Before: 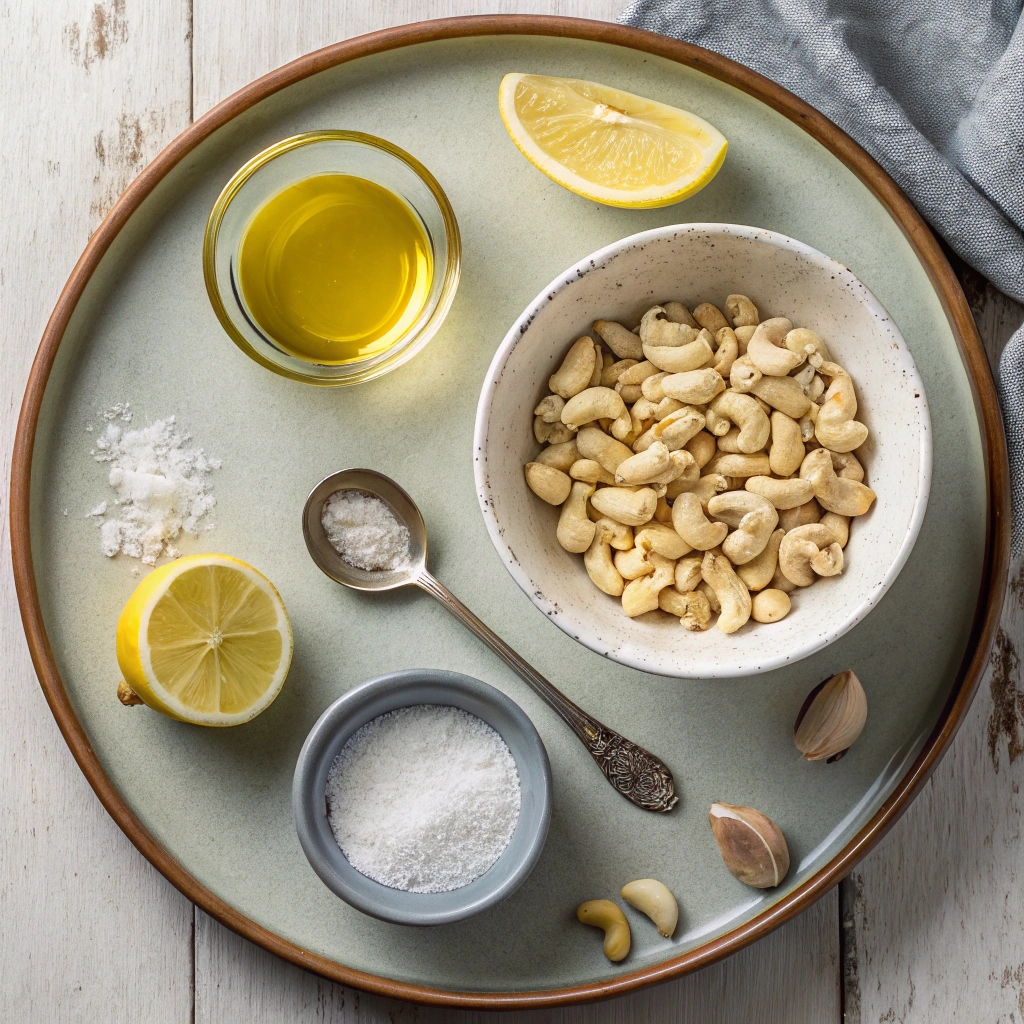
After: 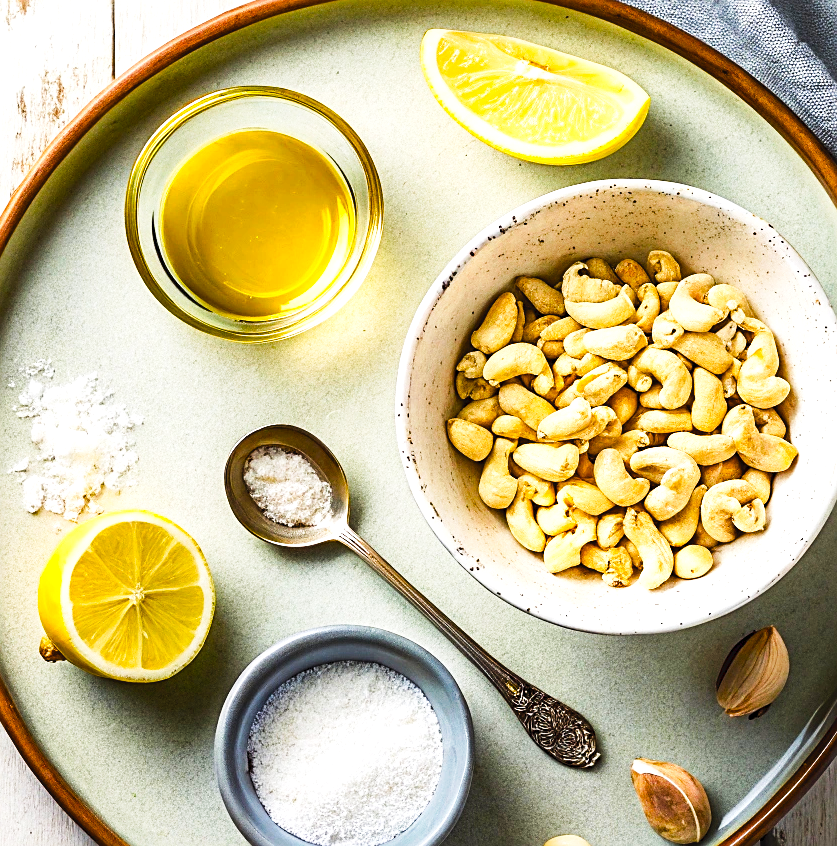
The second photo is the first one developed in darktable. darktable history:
sharpen: on, module defaults
crop and rotate: left 7.668%, top 4.366%, right 10.581%, bottom 12.997%
contrast brightness saturation: saturation -0.175
color correction: highlights b* 0, saturation 1.32
tone equalizer: -8 EV -0.769 EV, -7 EV -0.691 EV, -6 EV -0.586 EV, -5 EV -0.374 EV, -3 EV 0.366 EV, -2 EV 0.6 EV, -1 EV 0.674 EV, +0 EV 0.756 EV, edges refinement/feathering 500, mask exposure compensation -1.57 EV, preserve details no
tone curve: curves: ch0 [(0, 0) (0.003, 0.036) (0.011, 0.04) (0.025, 0.042) (0.044, 0.052) (0.069, 0.066) (0.1, 0.085) (0.136, 0.106) (0.177, 0.144) (0.224, 0.188) (0.277, 0.241) (0.335, 0.307) (0.399, 0.382) (0.468, 0.466) (0.543, 0.56) (0.623, 0.672) (0.709, 0.772) (0.801, 0.876) (0.898, 0.949) (1, 1)], preserve colors none
color balance rgb: power › hue 330.14°, perceptual saturation grading › global saturation 39.771%, perceptual saturation grading › highlights -25.357%, perceptual saturation grading › mid-tones 35.283%, perceptual saturation grading › shadows 35.556%, perceptual brilliance grading › mid-tones 9.199%, perceptual brilliance grading › shadows 14.882%, global vibrance 0.492%
